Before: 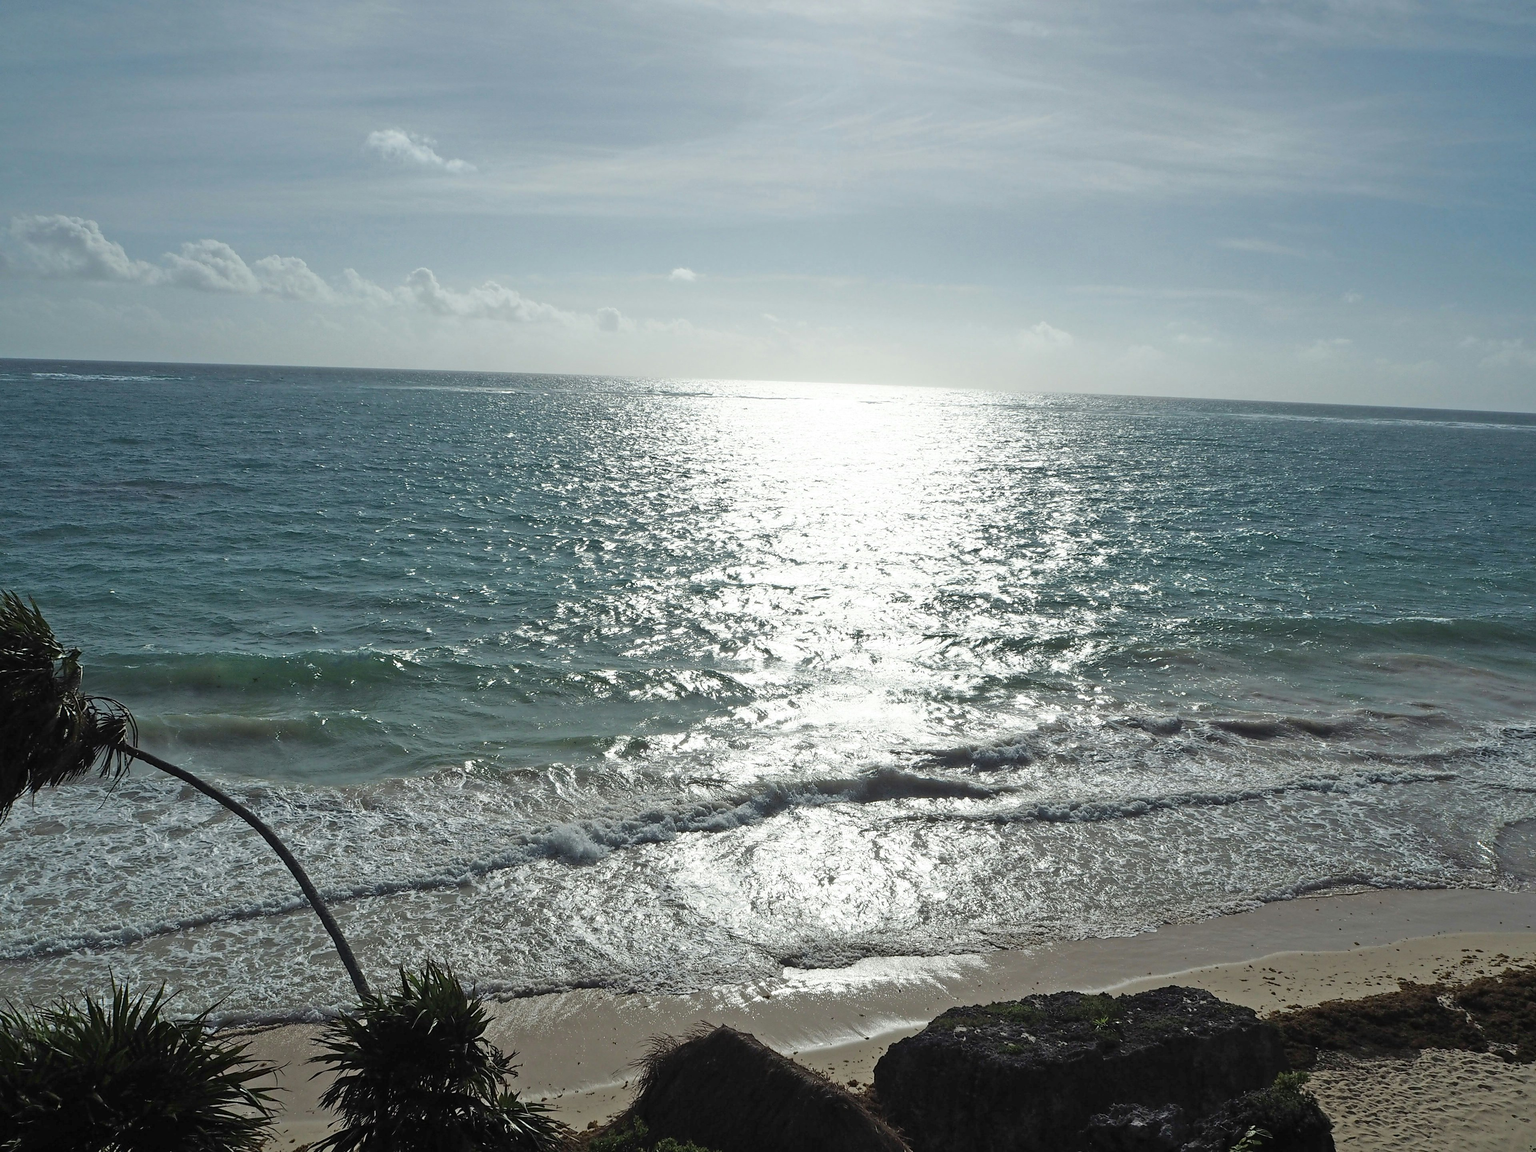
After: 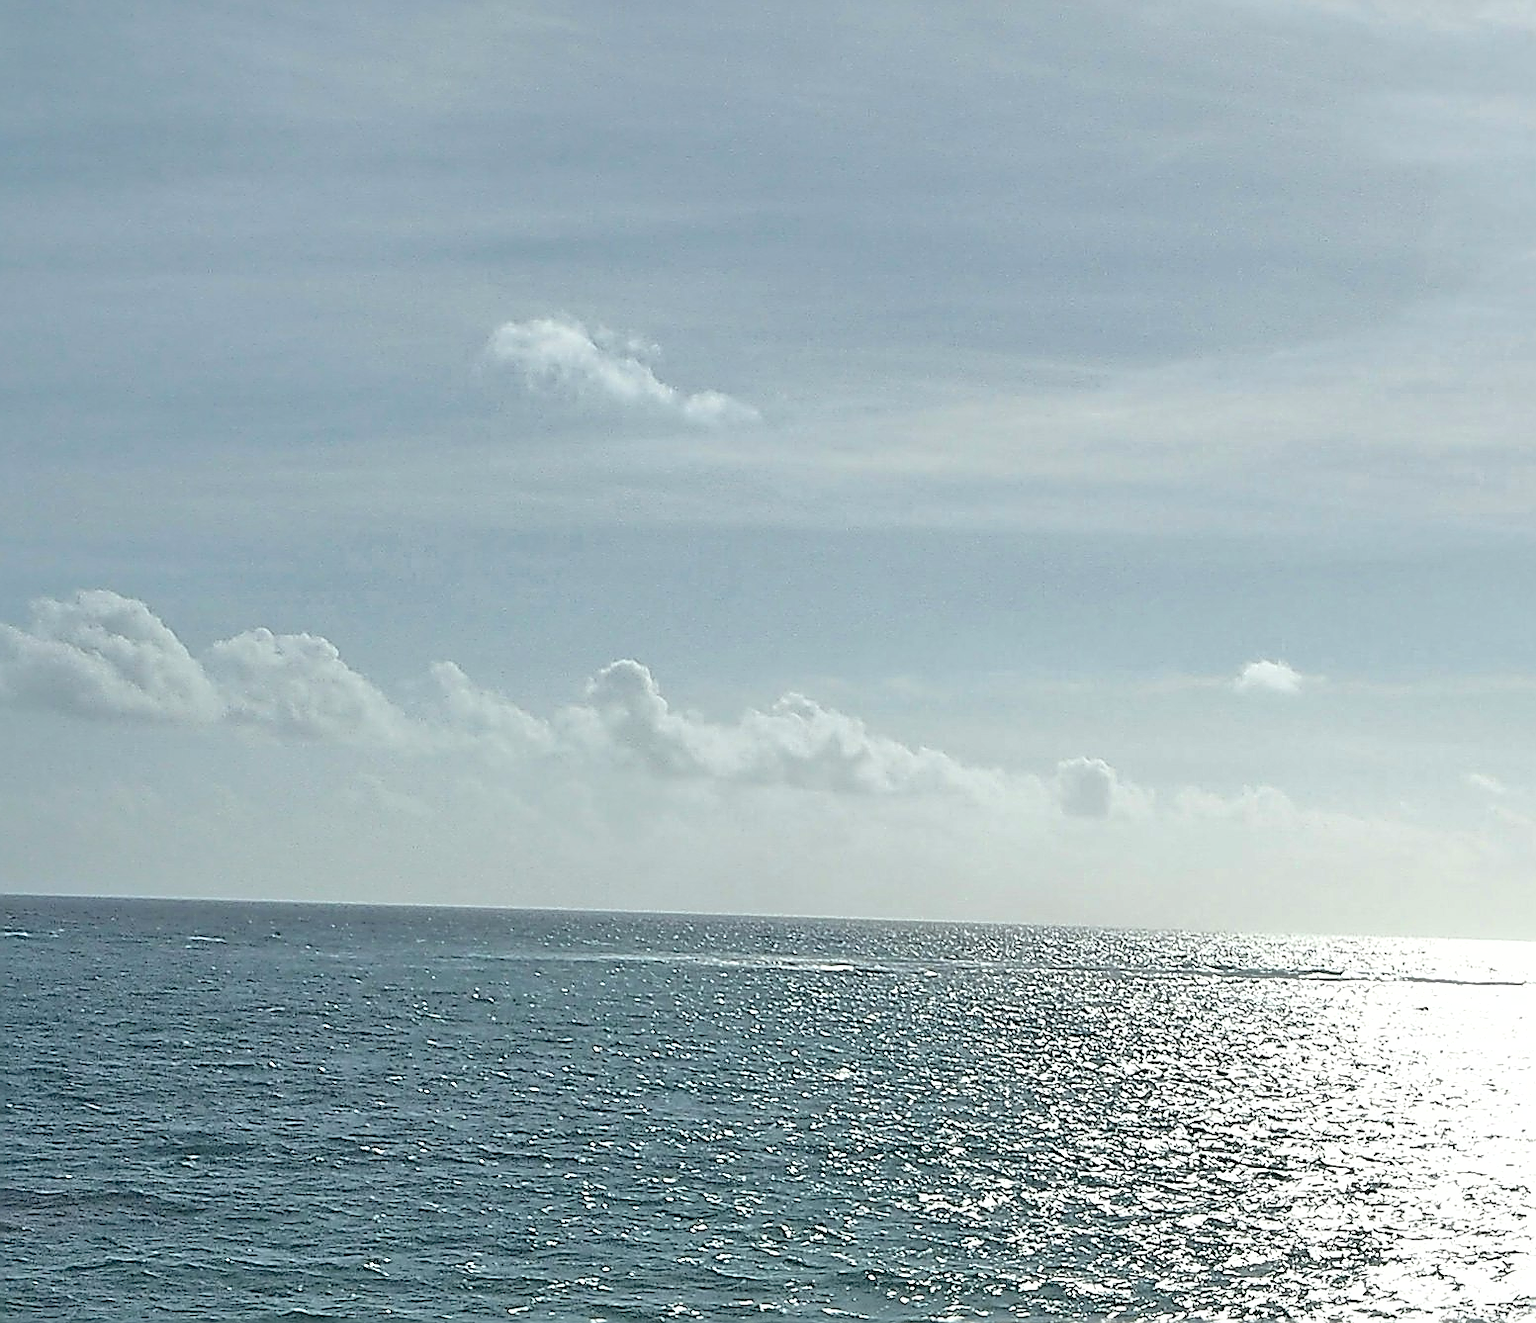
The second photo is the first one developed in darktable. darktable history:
shadows and highlights: on, module defaults
tone curve: curves: ch0 [(0, 0) (0.003, 0.025) (0.011, 0.027) (0.025, 0.032) (0.044, 0.037) (0.069, 0.044) (0.1, 0.054) (0.136, 0.084) (0.177, 0.128) (0.224, 0.196) (0.277, 0.281) (0.335, 0.376) (0.399, 0.461) (0.468, 0.534) (0.543, 0.613) (0.623, 0.692) (0.709, 0.77) (0.801, 0.849) (0.898, 0.934) (1, 1)], color space Lab, independent channels, preserve colors none
crop and rotate: left 11.05%, top 0.088%, right 48.502%, bottom 53.424%
exposure: exposure 0.203 EV, compensate exposure bias true, compensate highlight preservation false
sharpen: amount 1.858
